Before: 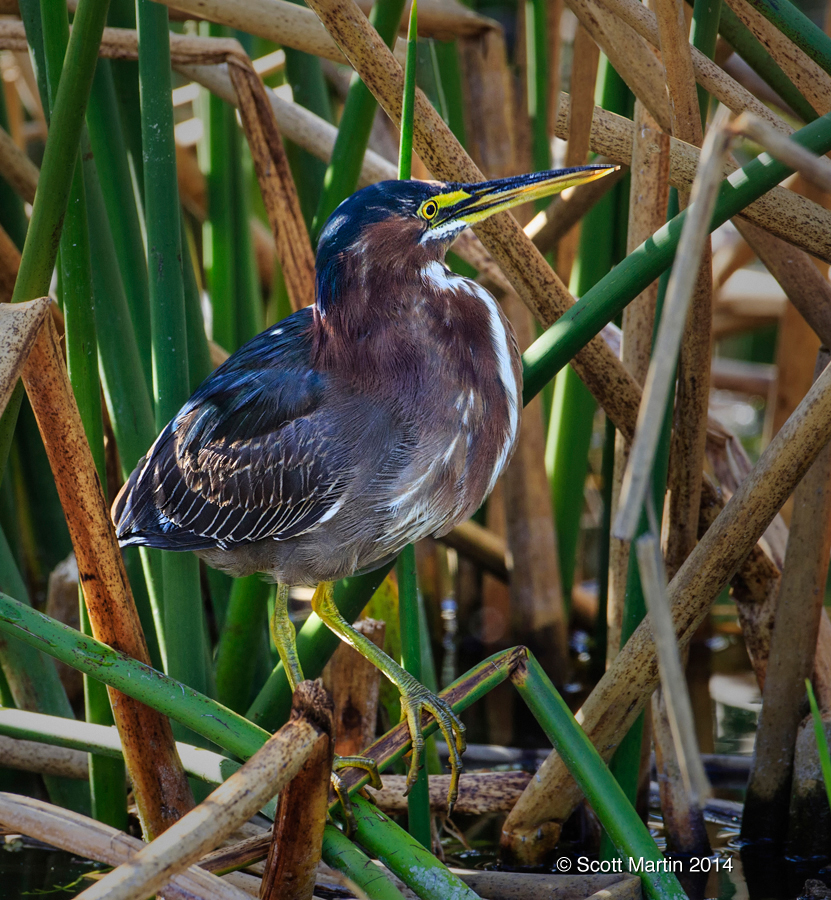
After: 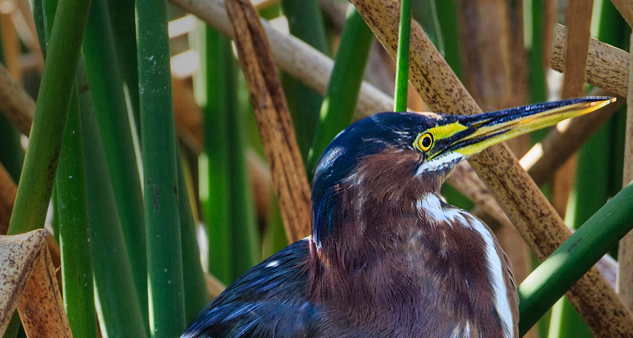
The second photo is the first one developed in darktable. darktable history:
exposure: compensate highlight preservation false
crop: left 0.556%, top 7.637%, right 23.187%, bottom 54.757%
